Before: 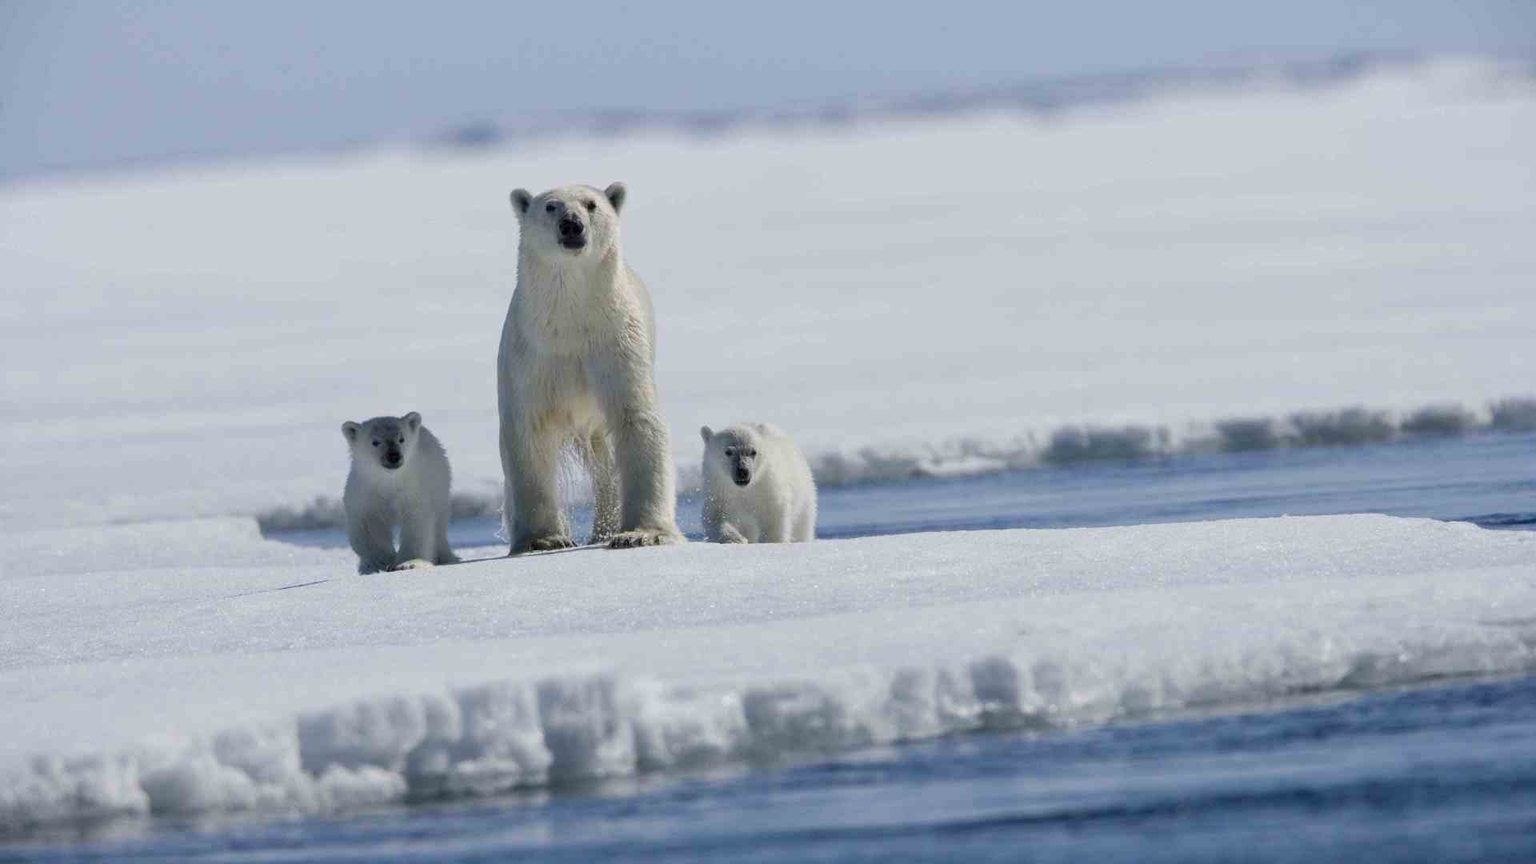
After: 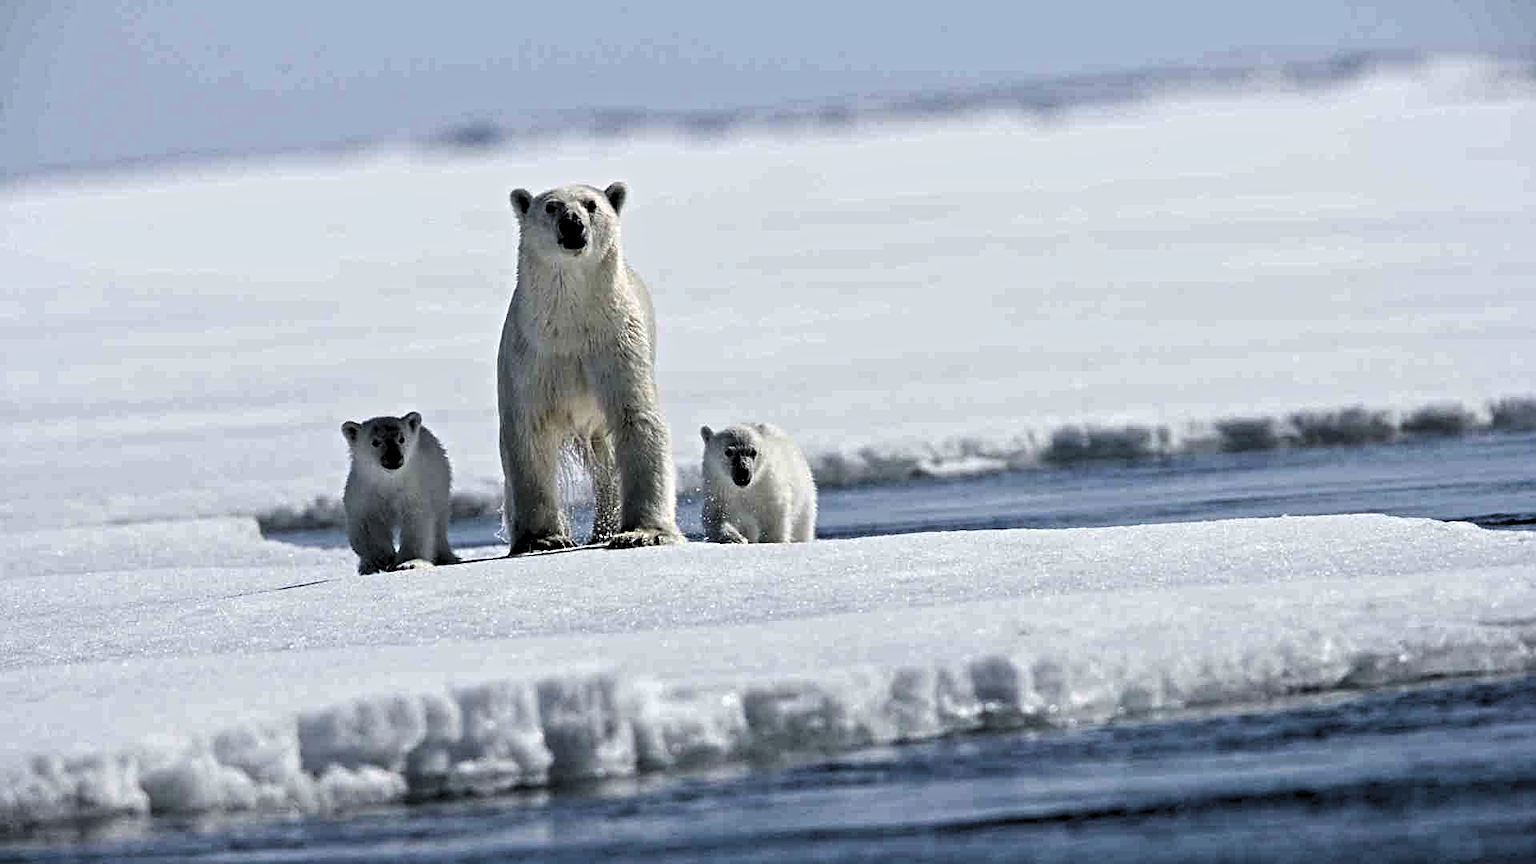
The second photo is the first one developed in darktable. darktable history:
sharpen: on, module defaults
contrast equalizer: y [[0.5, 0.501, 0.525, 0.597, 0.58, 0.514], [0.5 ×6], [0.5 ×6], [0 ×6], [0 ×6]]
levels: levels [0.182, 0.542, 0.902]
